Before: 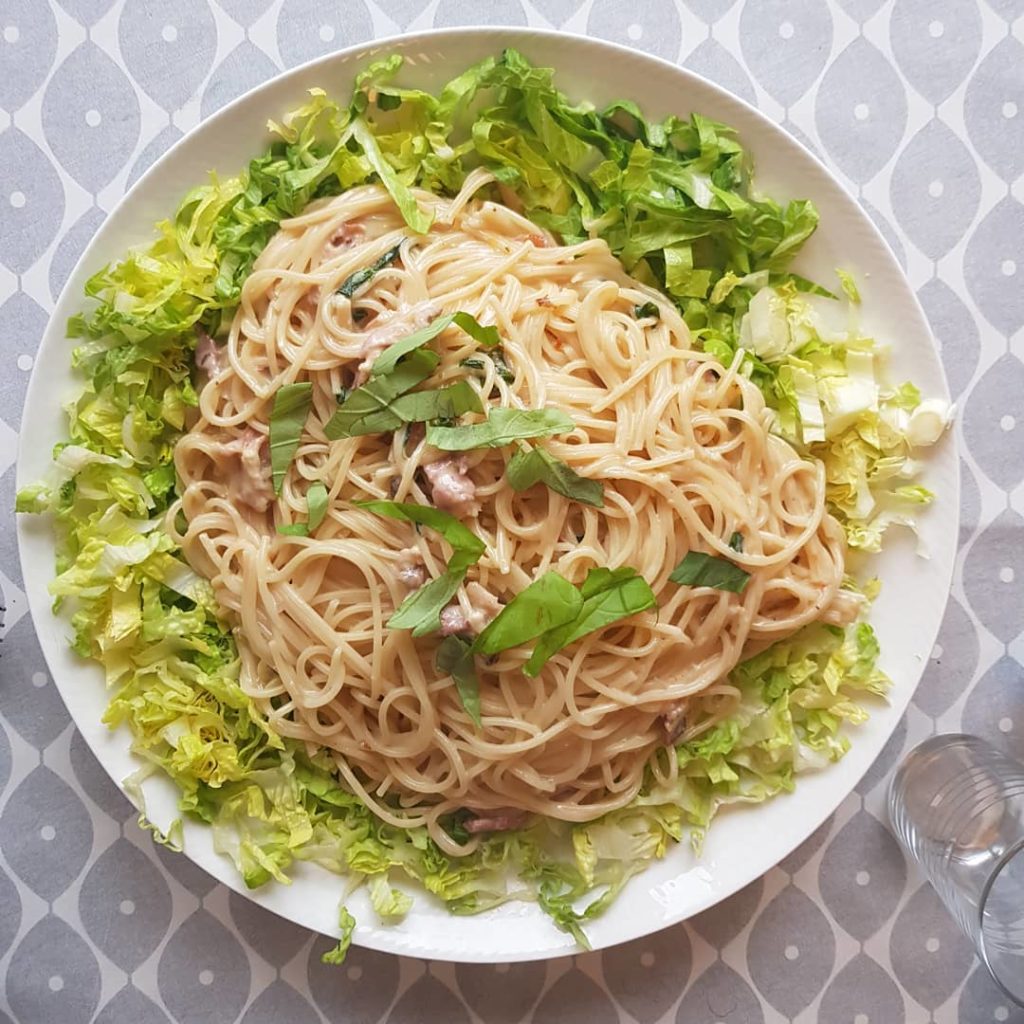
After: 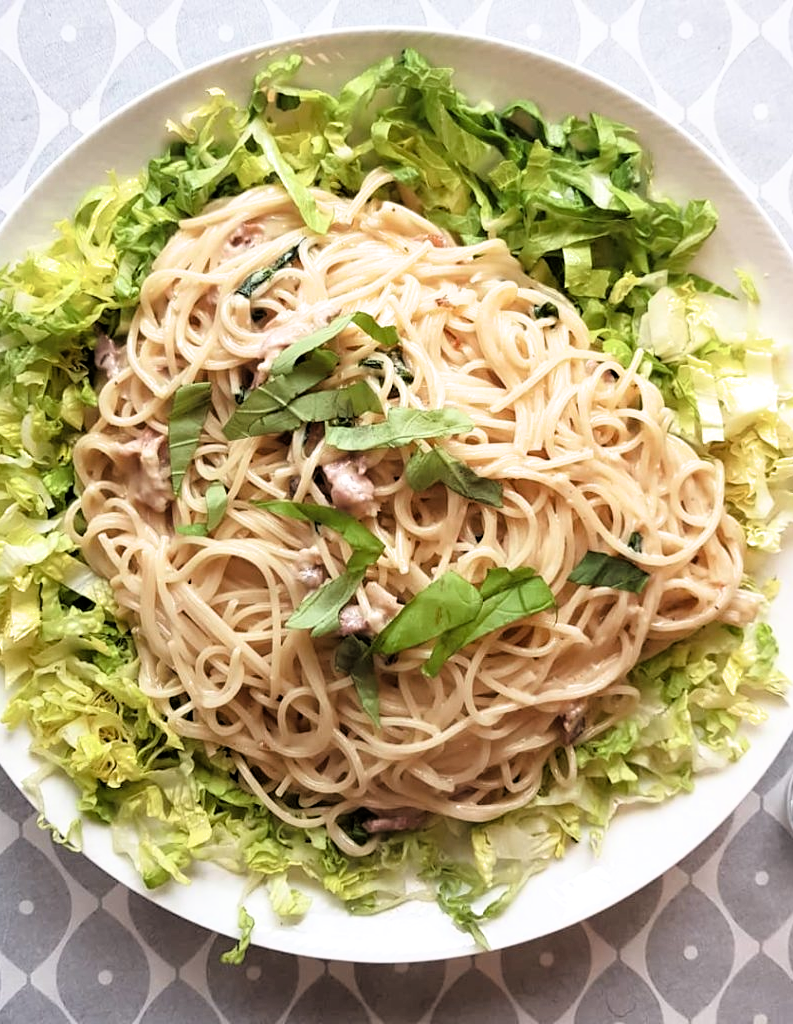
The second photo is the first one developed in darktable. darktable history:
crop: left 9.88%, right 12.664%
filmic rgb: black relative exposure -3.57 EV, white relative exposure 2.29 EV, hardness 3.41
